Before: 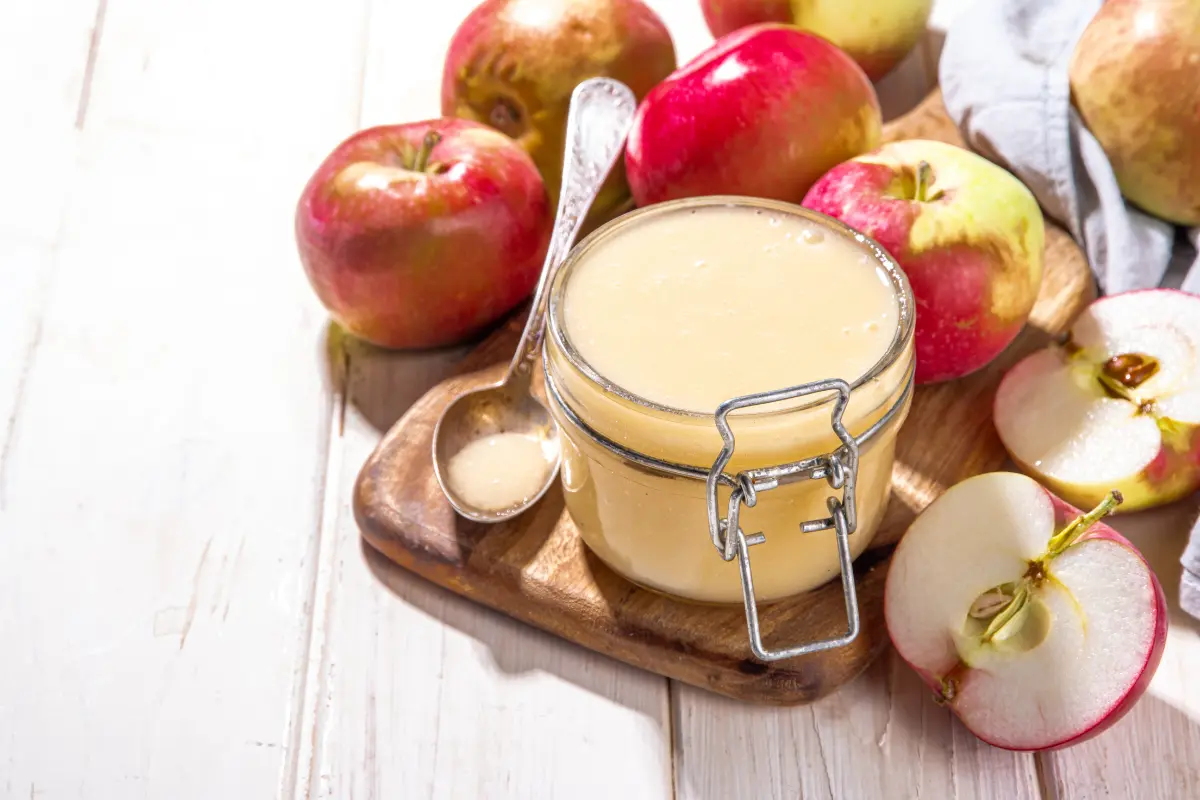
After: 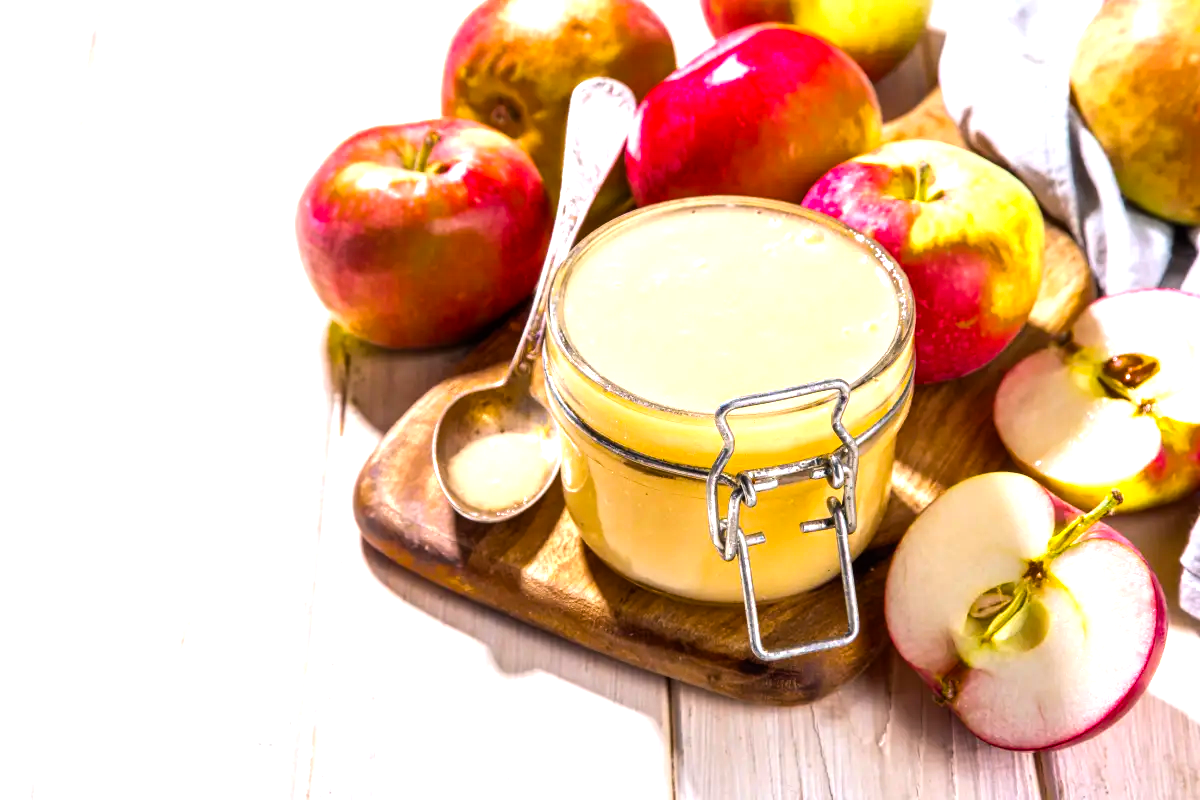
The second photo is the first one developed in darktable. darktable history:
color balance rgb: perceptual saturation grading › global saturation 30.473%, global vibrance 20.65%
tone equalizer: -8 EV -0.771 EV, -7 EV -0.689 EV, -6 EV -0.637 EV, -5 EV -0.415 EV, -3 EV 0.374 EV, -2 EV 0.6 EV, -1 EV 0.678 EV, +0 EV 0.726 EV, edges refinement/feathering 500, mask exposure compensation -1.57 EV, preserve details no
